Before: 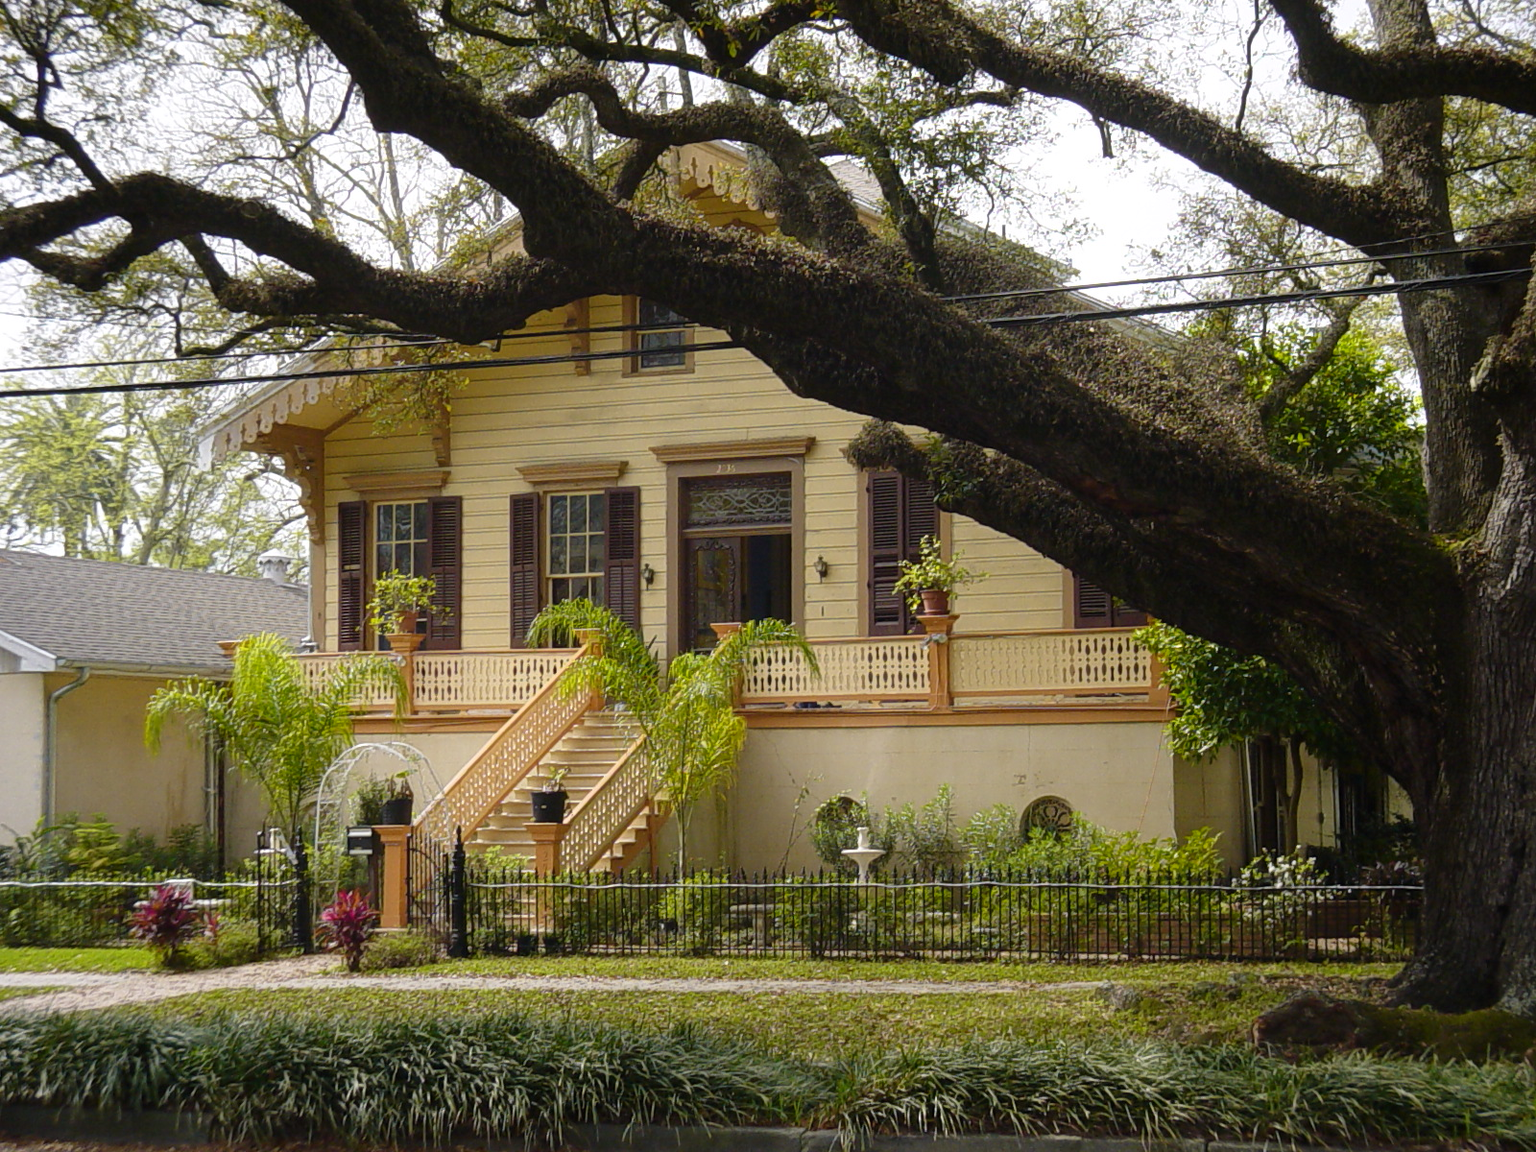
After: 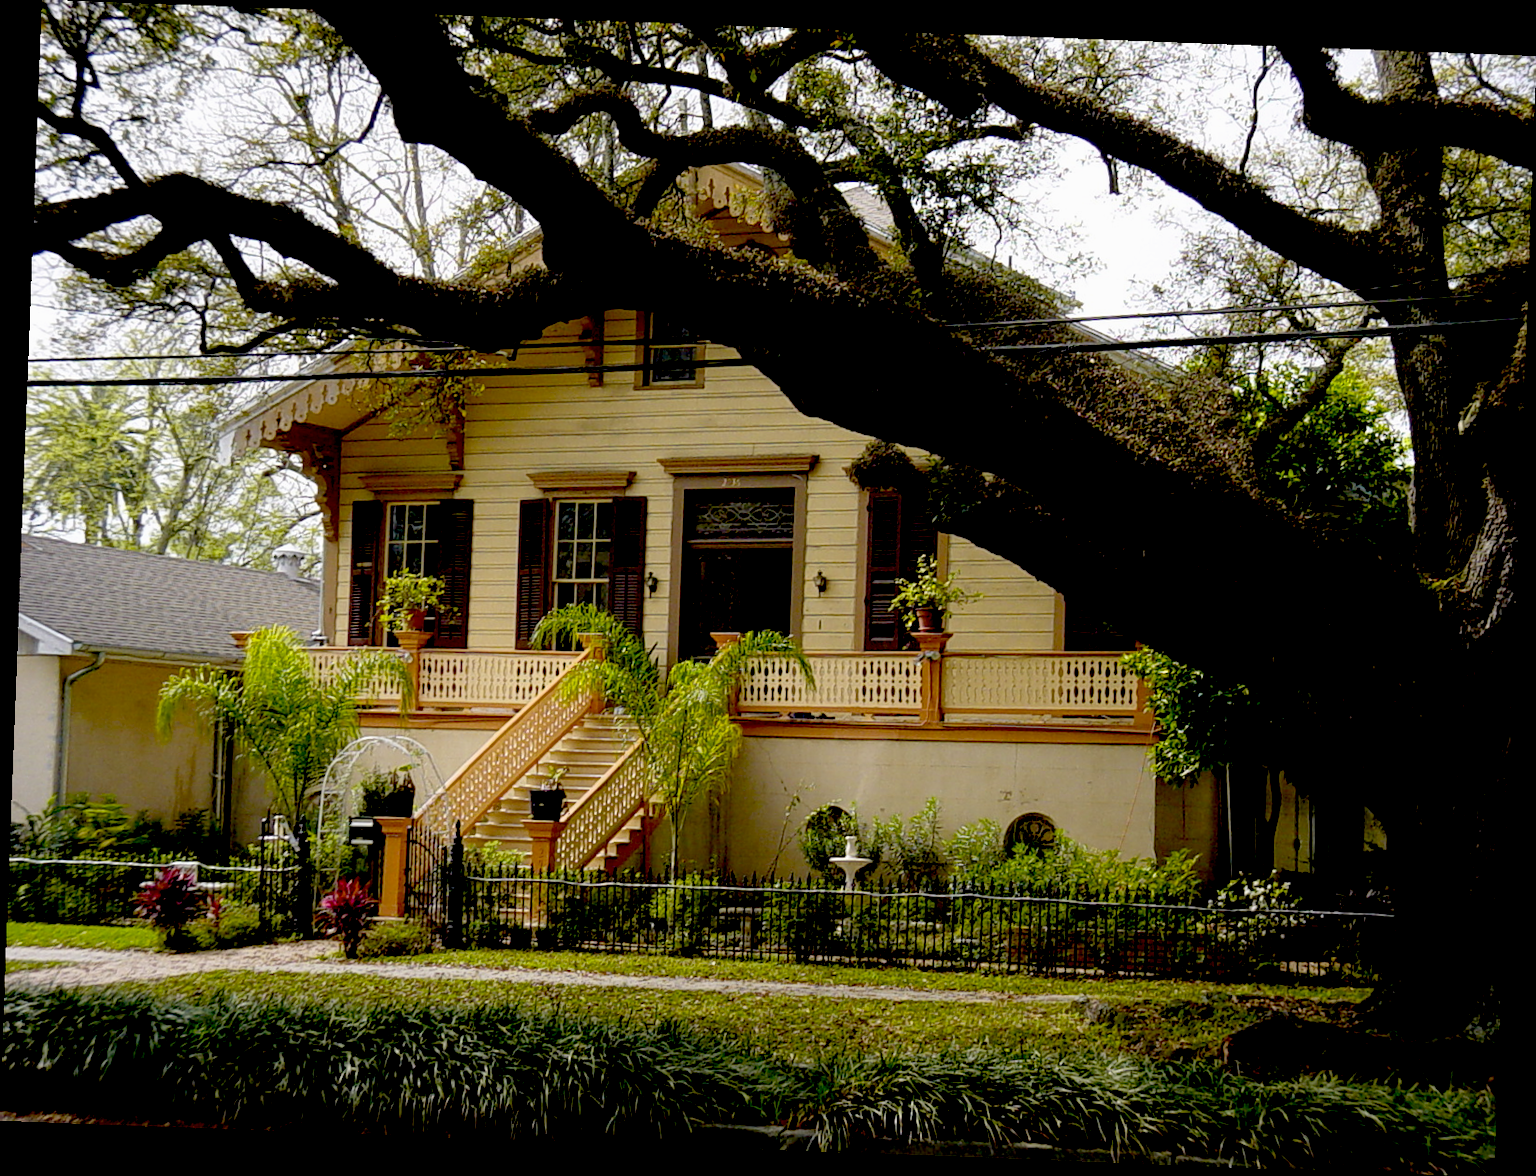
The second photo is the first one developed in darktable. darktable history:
exposure: black level correction 0.056, exposure -0.039 EV, compensate highlight preservation false
rotate and perspective: rotation 2.17°, automatic cropping off
